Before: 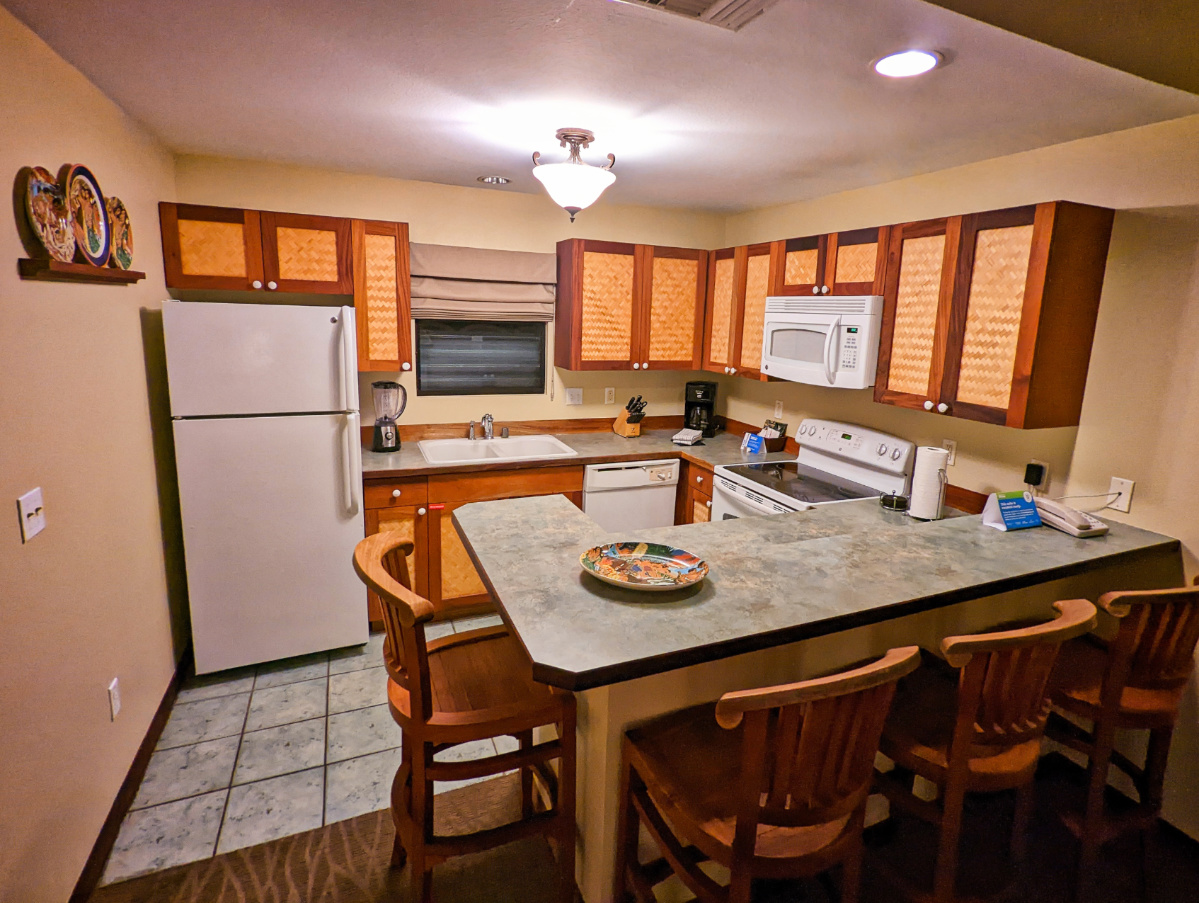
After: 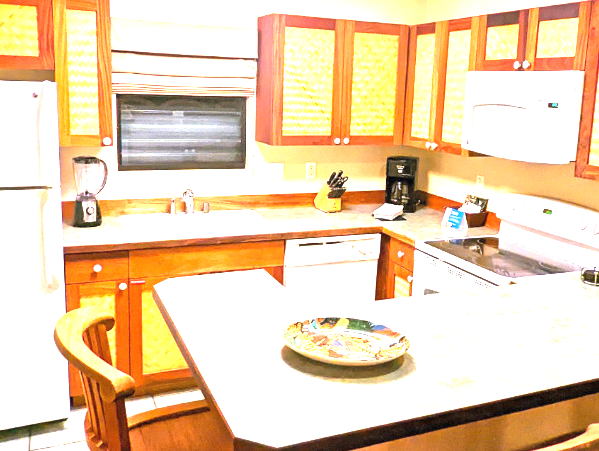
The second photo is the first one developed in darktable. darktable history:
crop: left 25%, top 25%, right 25%, bottom 25%
exposure: black level correction 0, exposure 2.327 EV, compensate exposure bias true, compensate highlight preservation false
